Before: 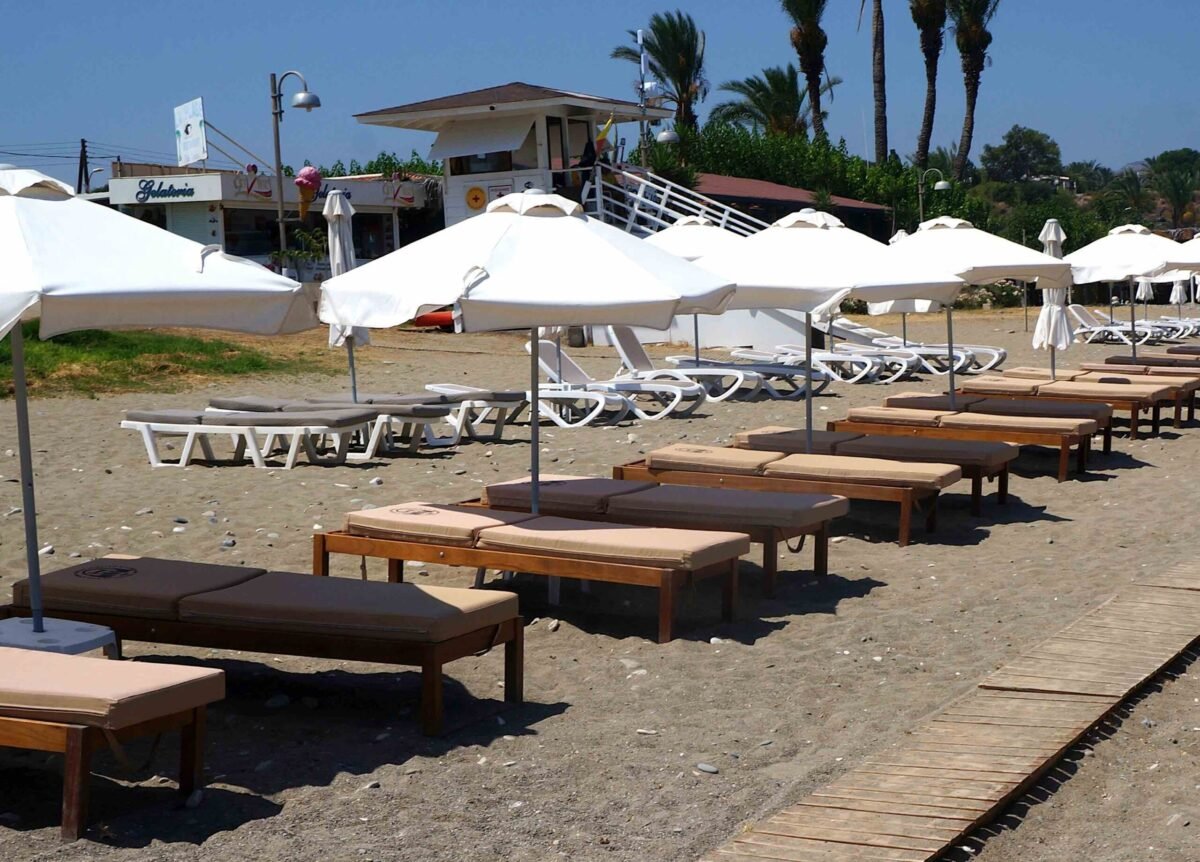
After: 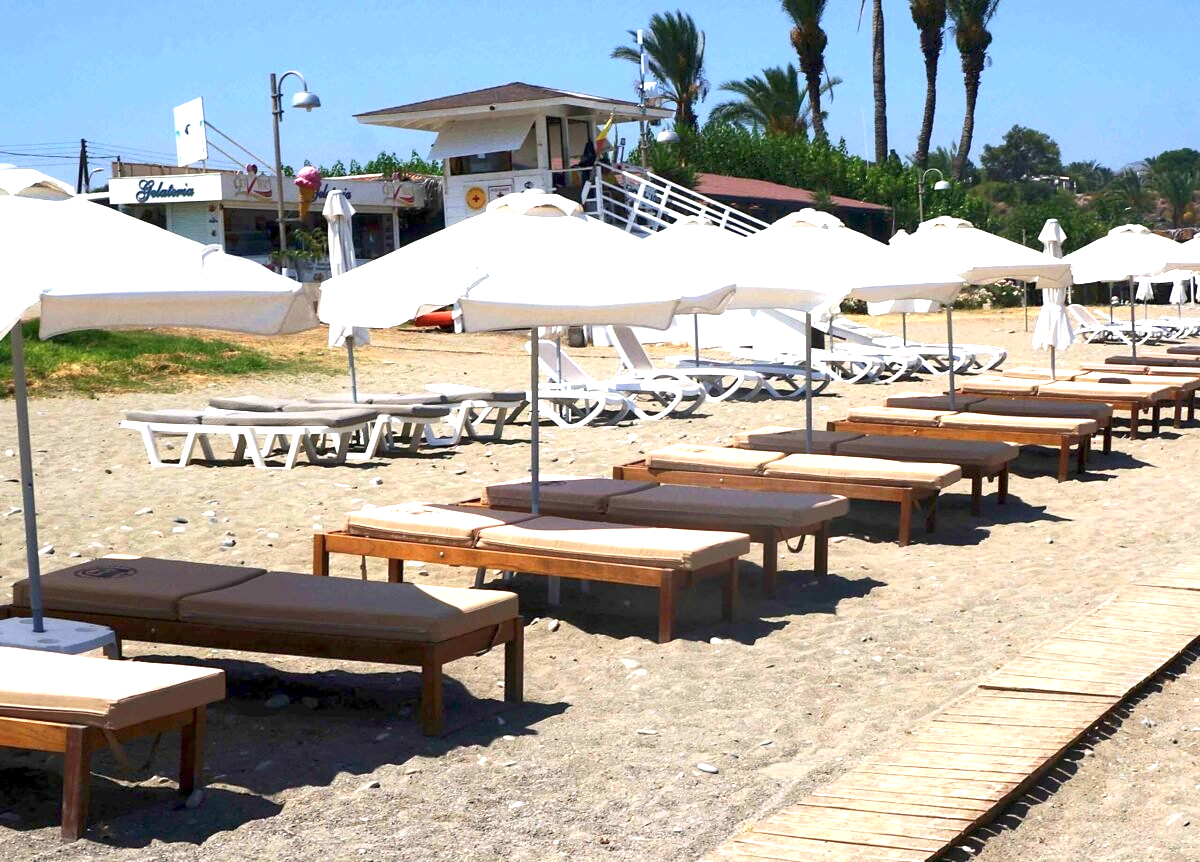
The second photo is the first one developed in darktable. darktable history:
contrast brightness saturation: saturation -0.062
tone equalizer: -8 EV 0.213 EV, -7 EV 0.41 EV, -6 EV 0.398 EV, -5 EV 0.288 EV, -3 EV -0.249 EV, -2 EV -0.416 EV, -1 EV -0.392 EV, +0 EV -0.278 EV
exposure: black level correction 0.001, exposure 1.647 EV, compensate highlight preservation false
